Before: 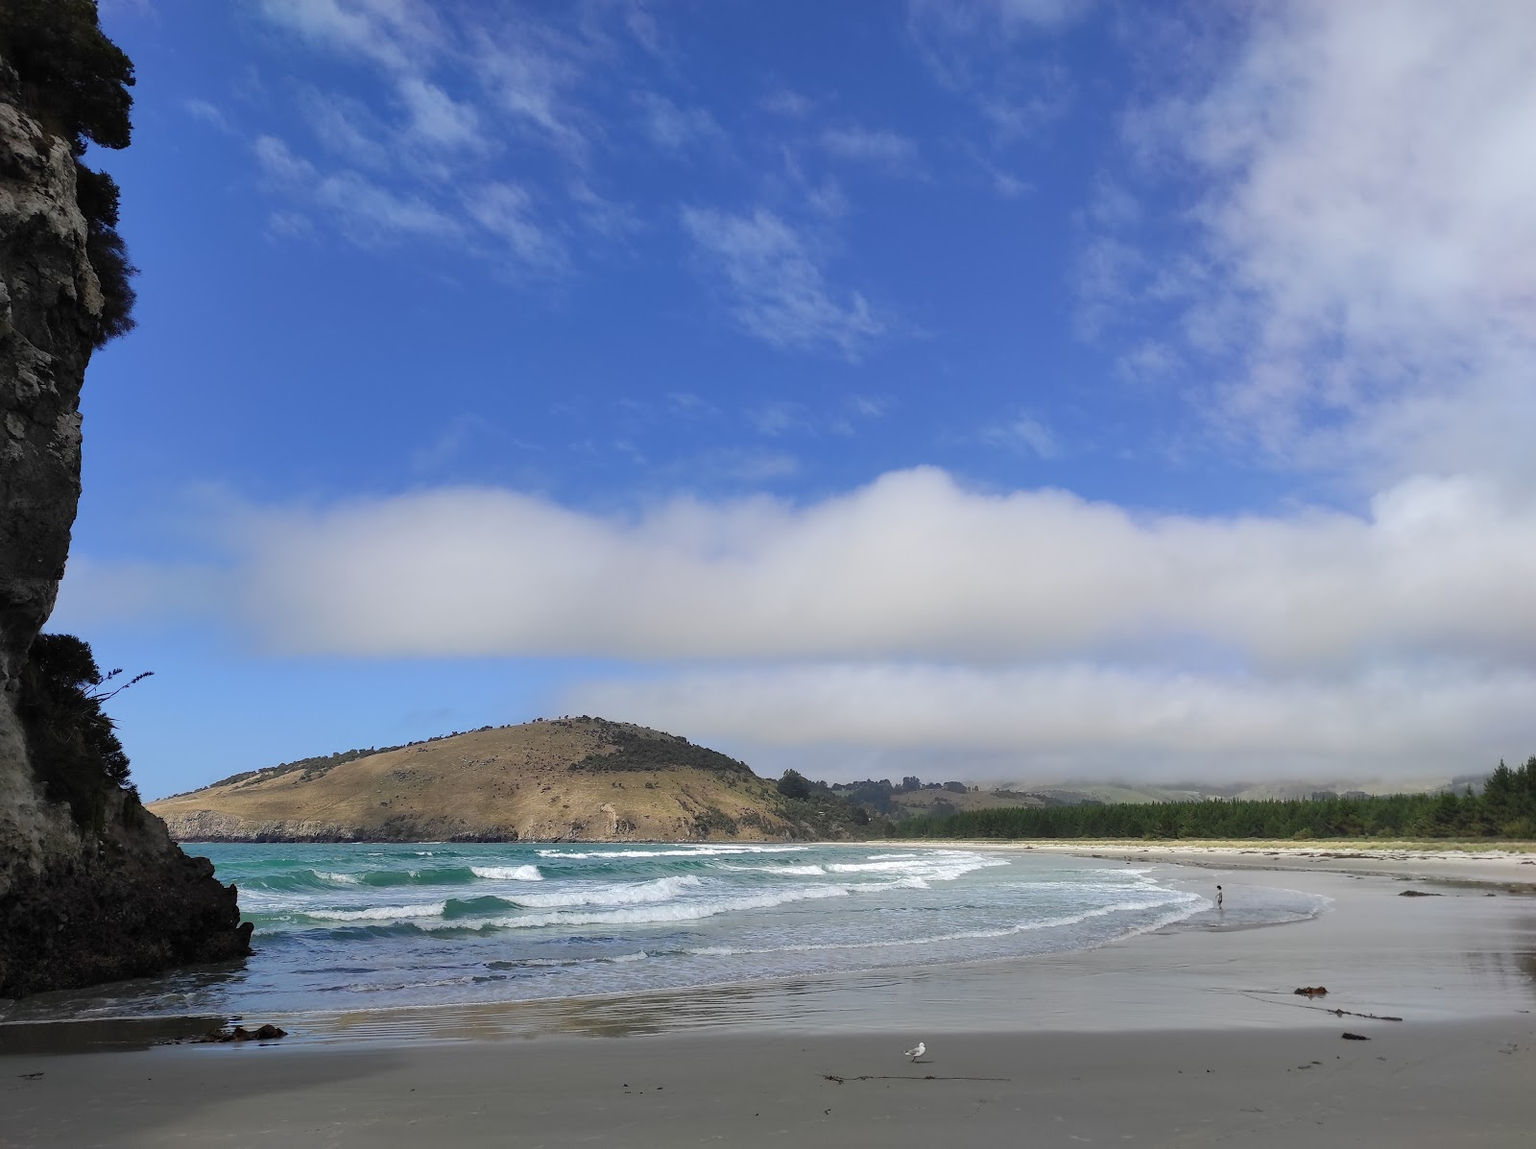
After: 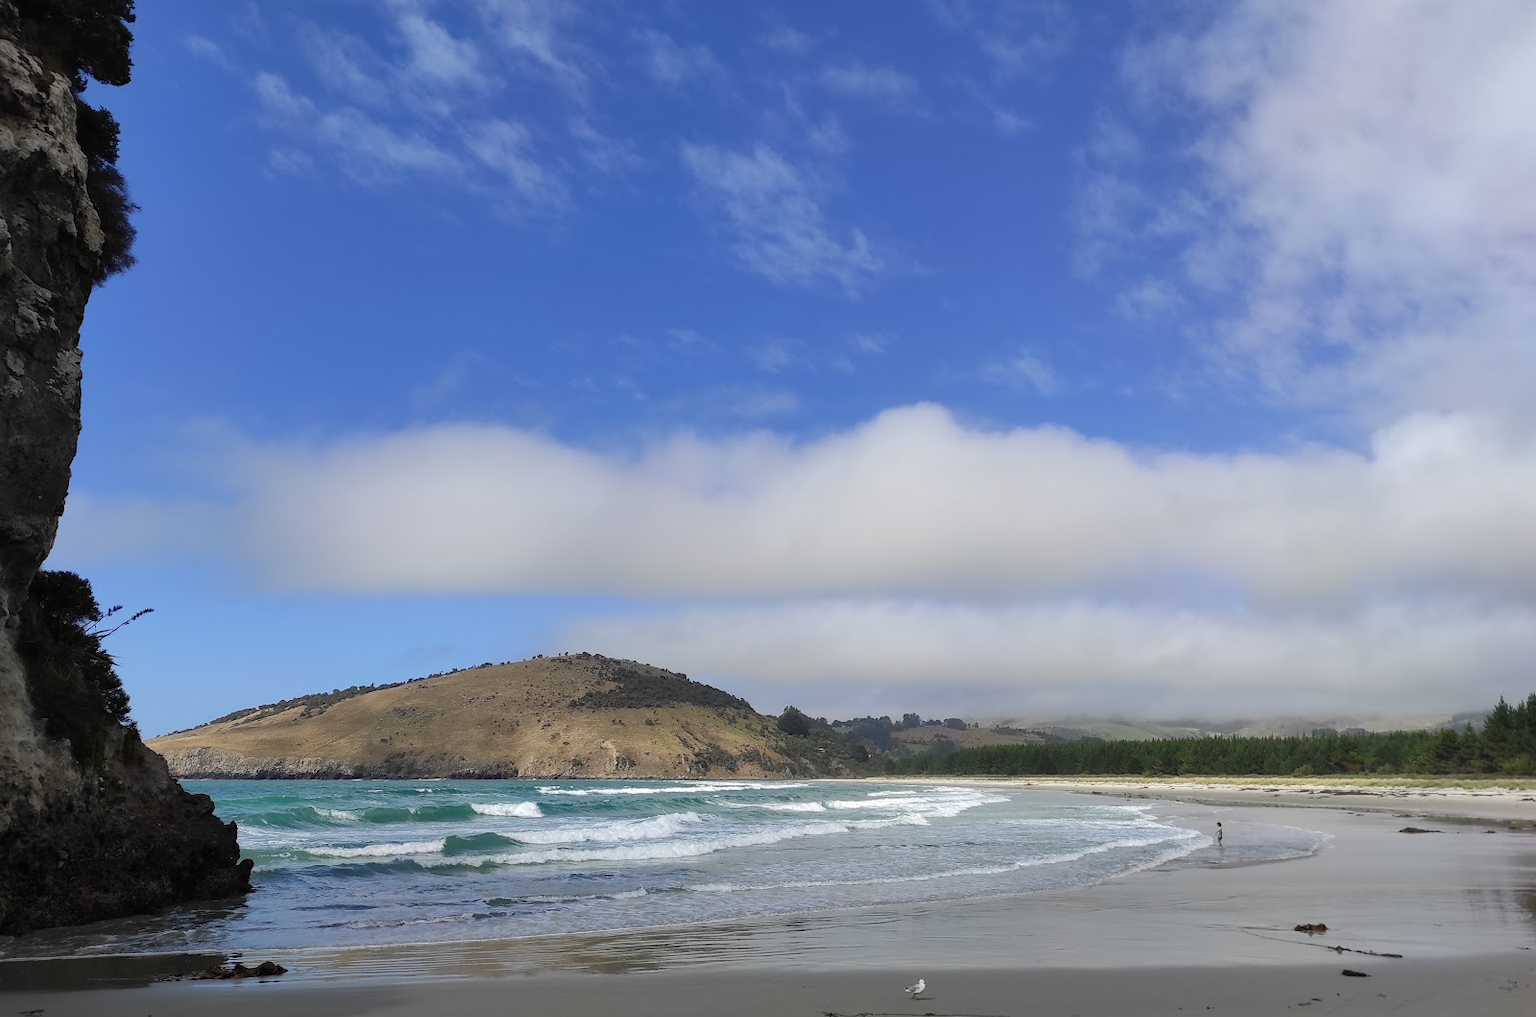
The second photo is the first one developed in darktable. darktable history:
crop and rotate: top 5.548%, bottom 5.837%
